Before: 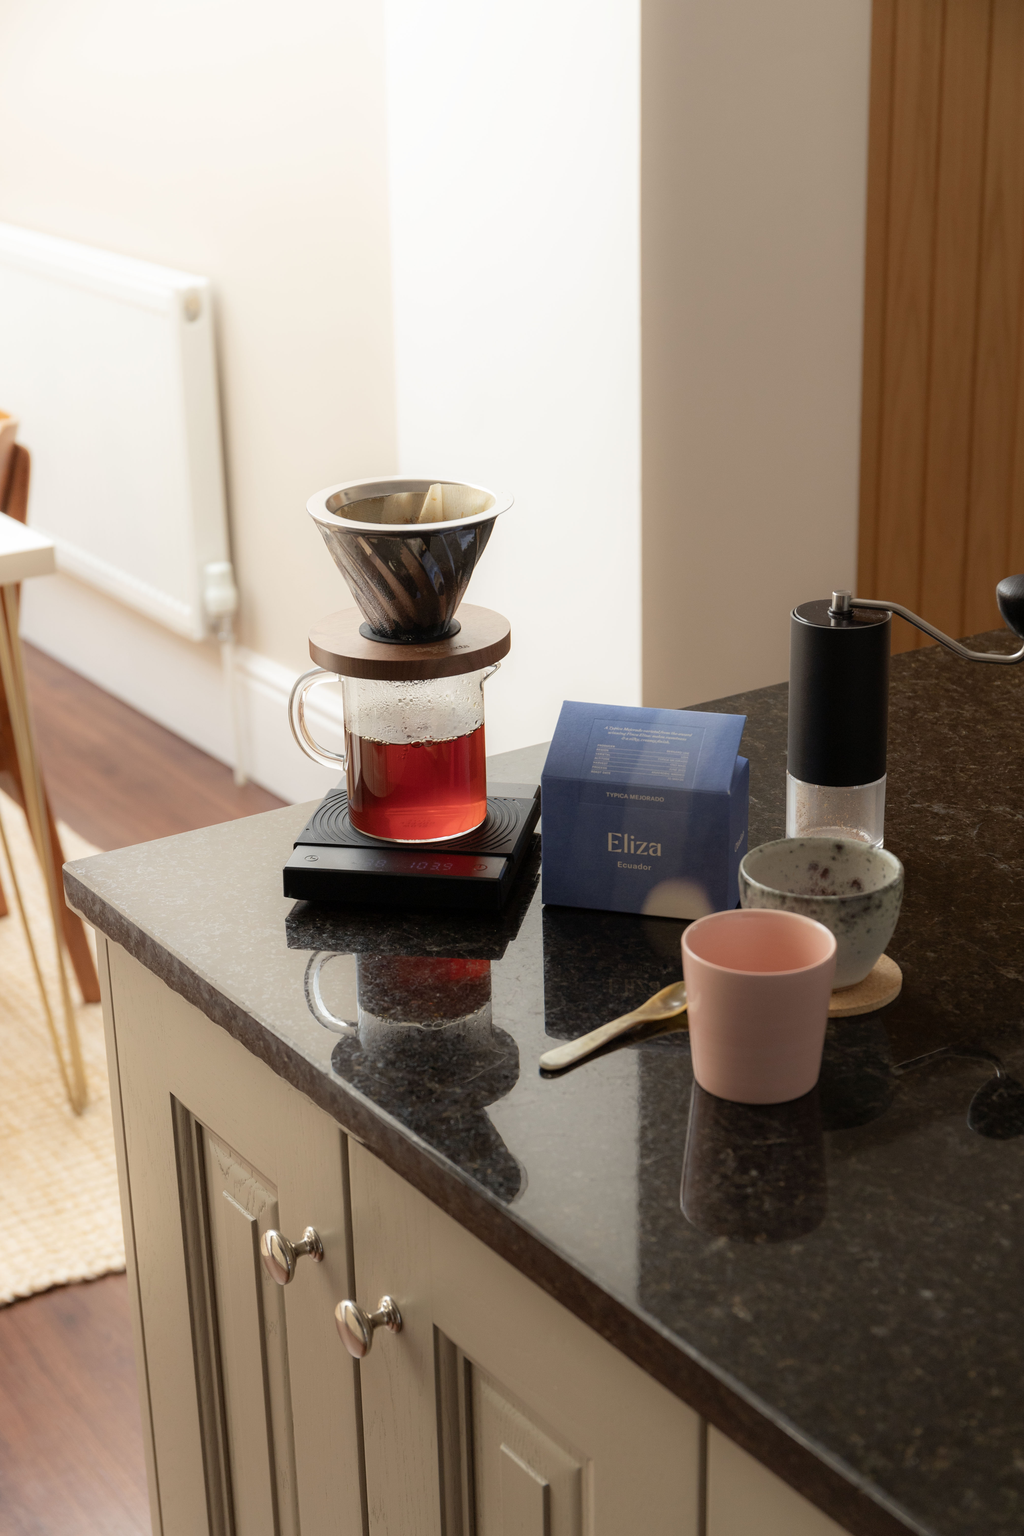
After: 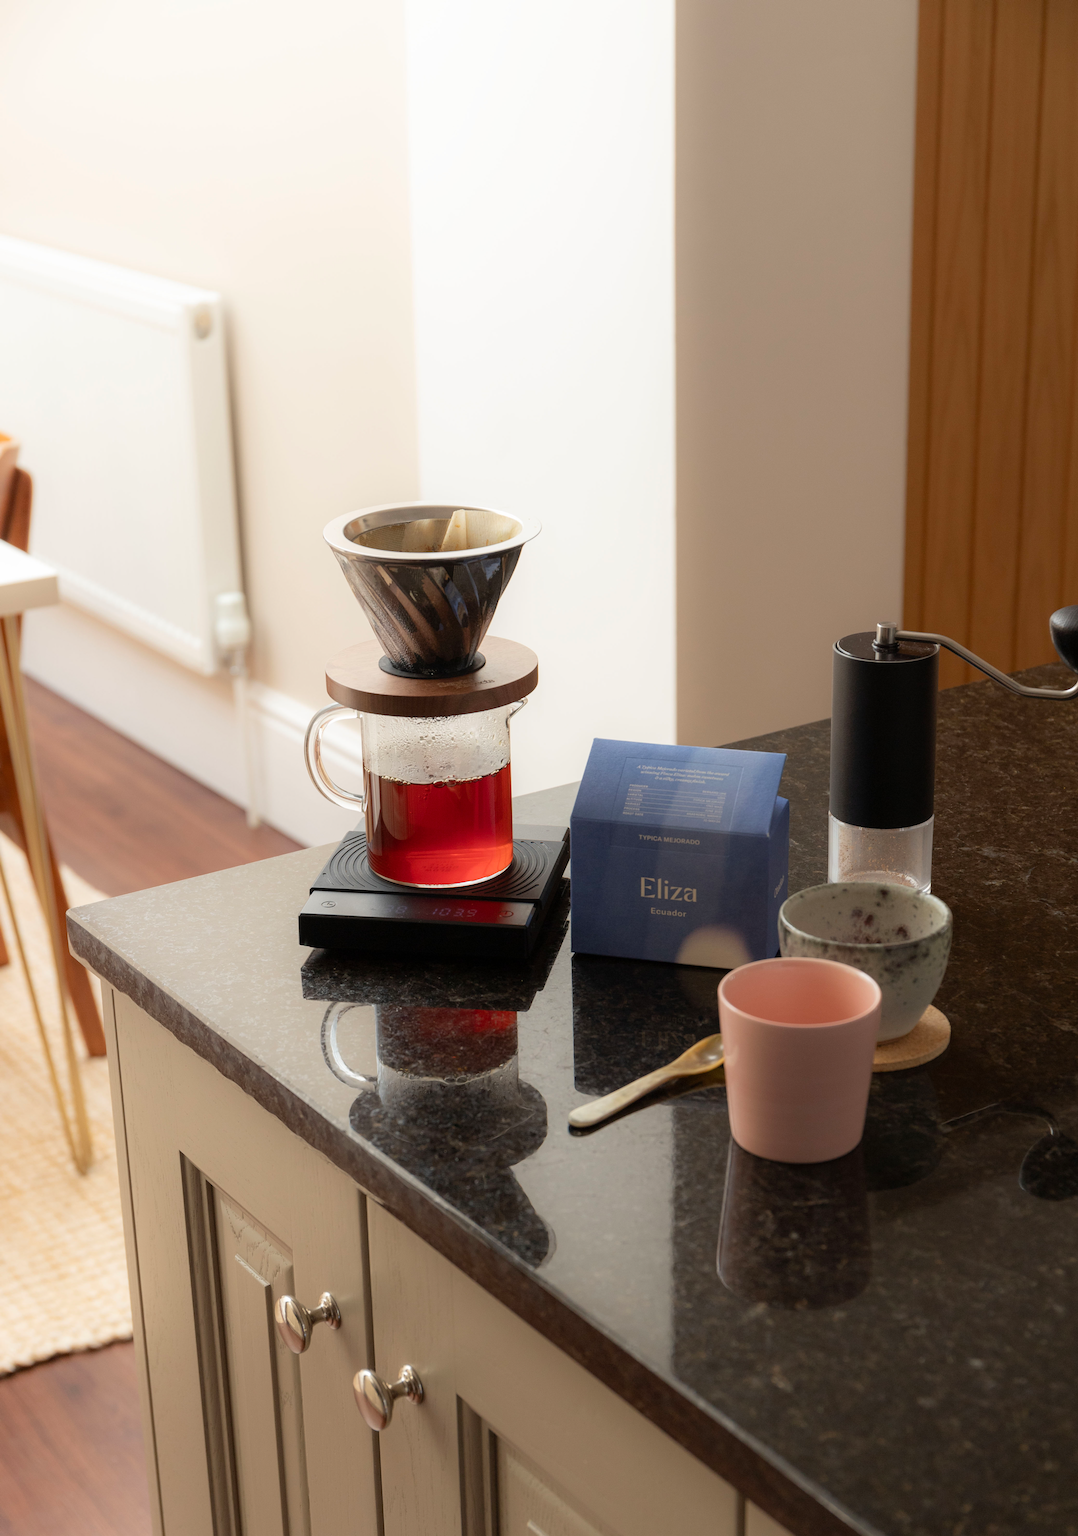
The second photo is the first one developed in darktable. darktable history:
crop and rotate: top 0.004%, bottom 5.028%
